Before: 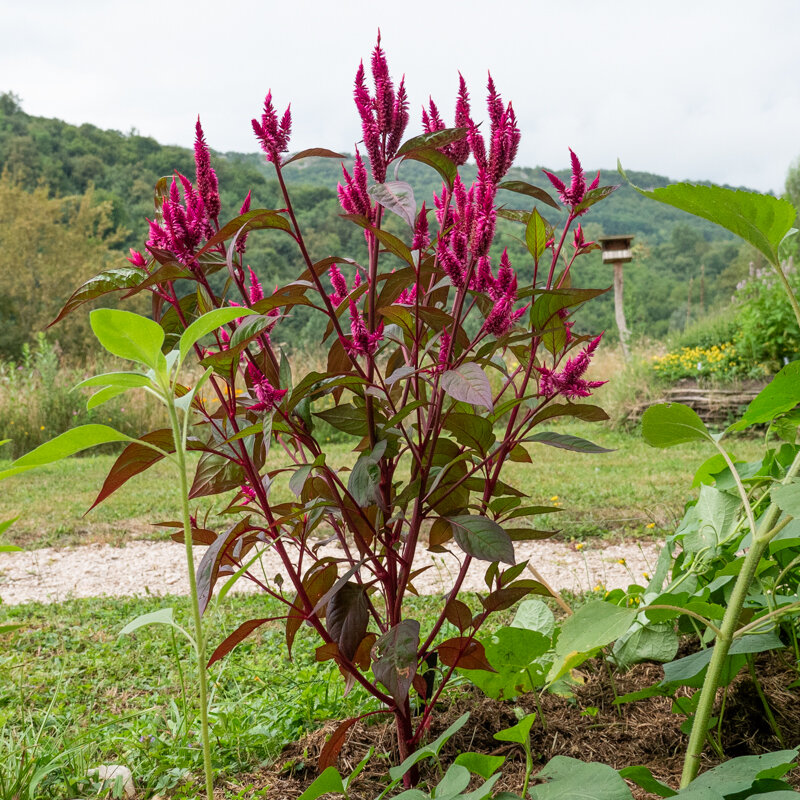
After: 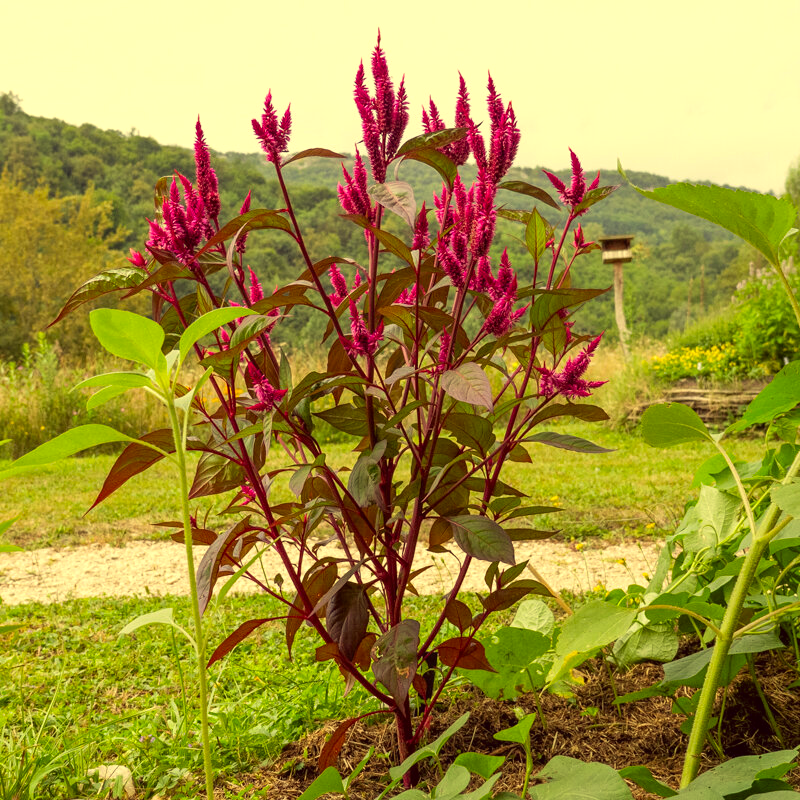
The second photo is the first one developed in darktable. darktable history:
exposure: black level correction 0, exposure 0.2 EV, compensate exposure bias true, compensate highlight preservation false
color correction: highlights a* -0.482, highlights b* 40, shadows a* 9.8, shadows b* -0.161
